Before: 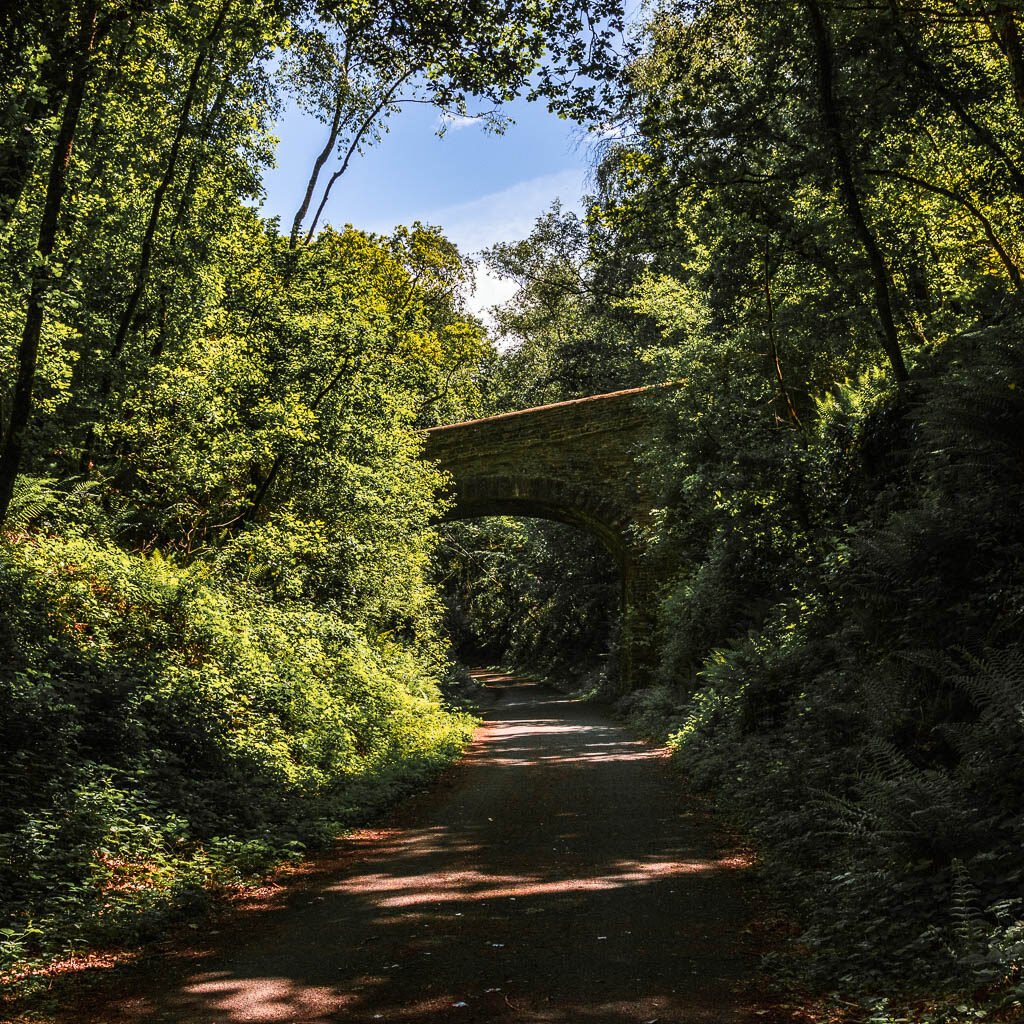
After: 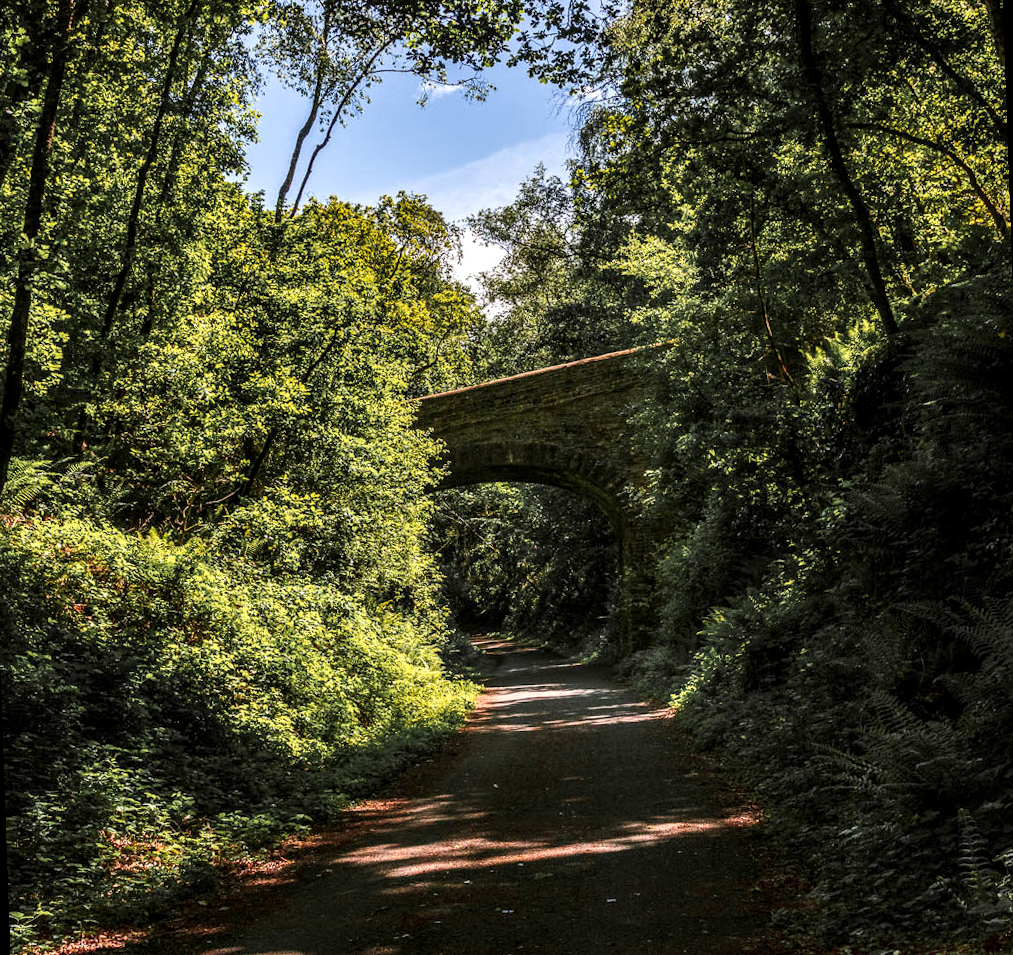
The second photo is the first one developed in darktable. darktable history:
rotate and perspective: rotation -2°, crop left 0.022, crop right 0.978, crop top 0.049, crop bottom 0.951
local contrast: highlights 83%, shadows 81%
